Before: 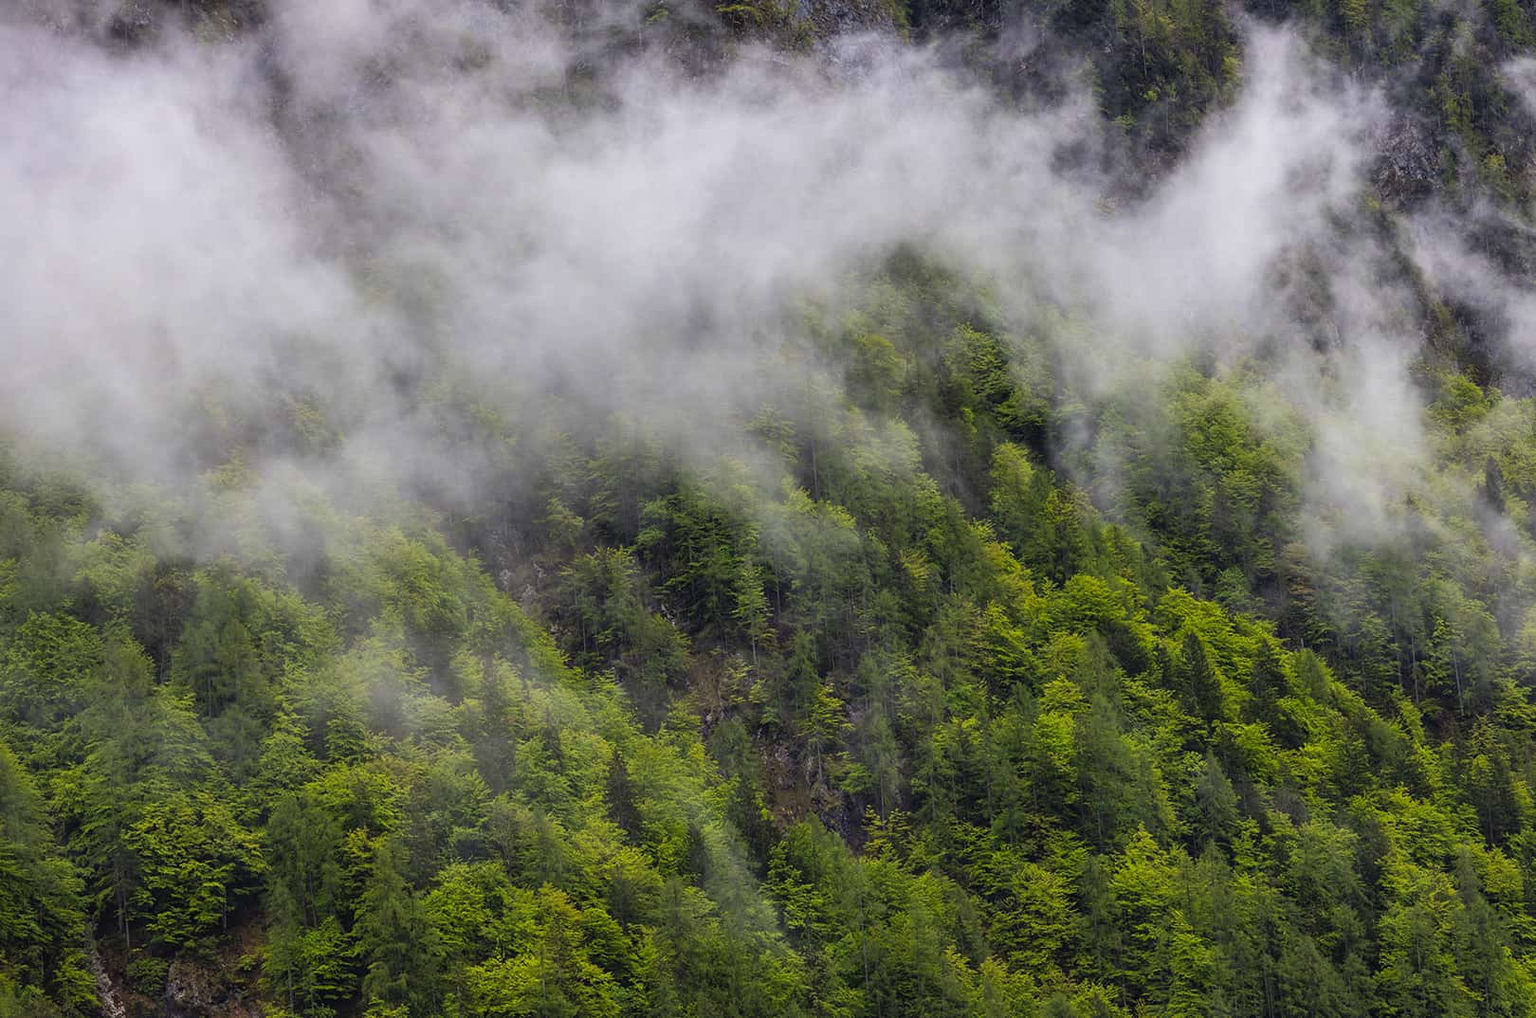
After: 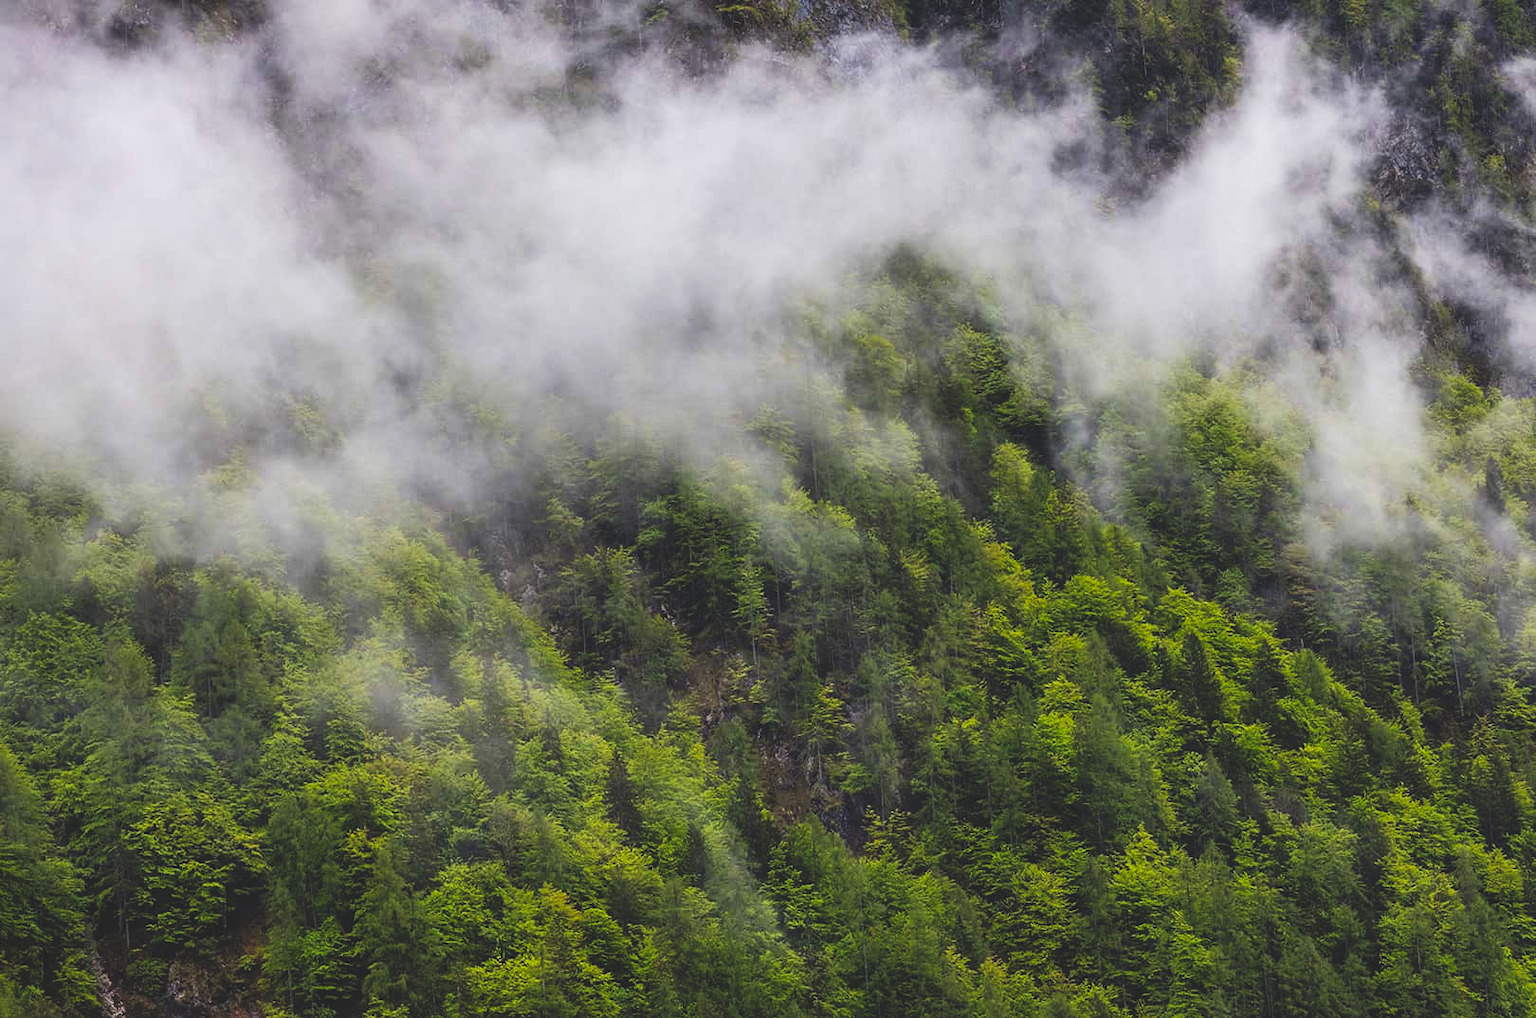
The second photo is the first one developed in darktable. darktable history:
tone curve: curves: ch0 [(0, 0.129) (0.187, 0.207) (0.729, 0.789) (1, 1)], preserve colors none
